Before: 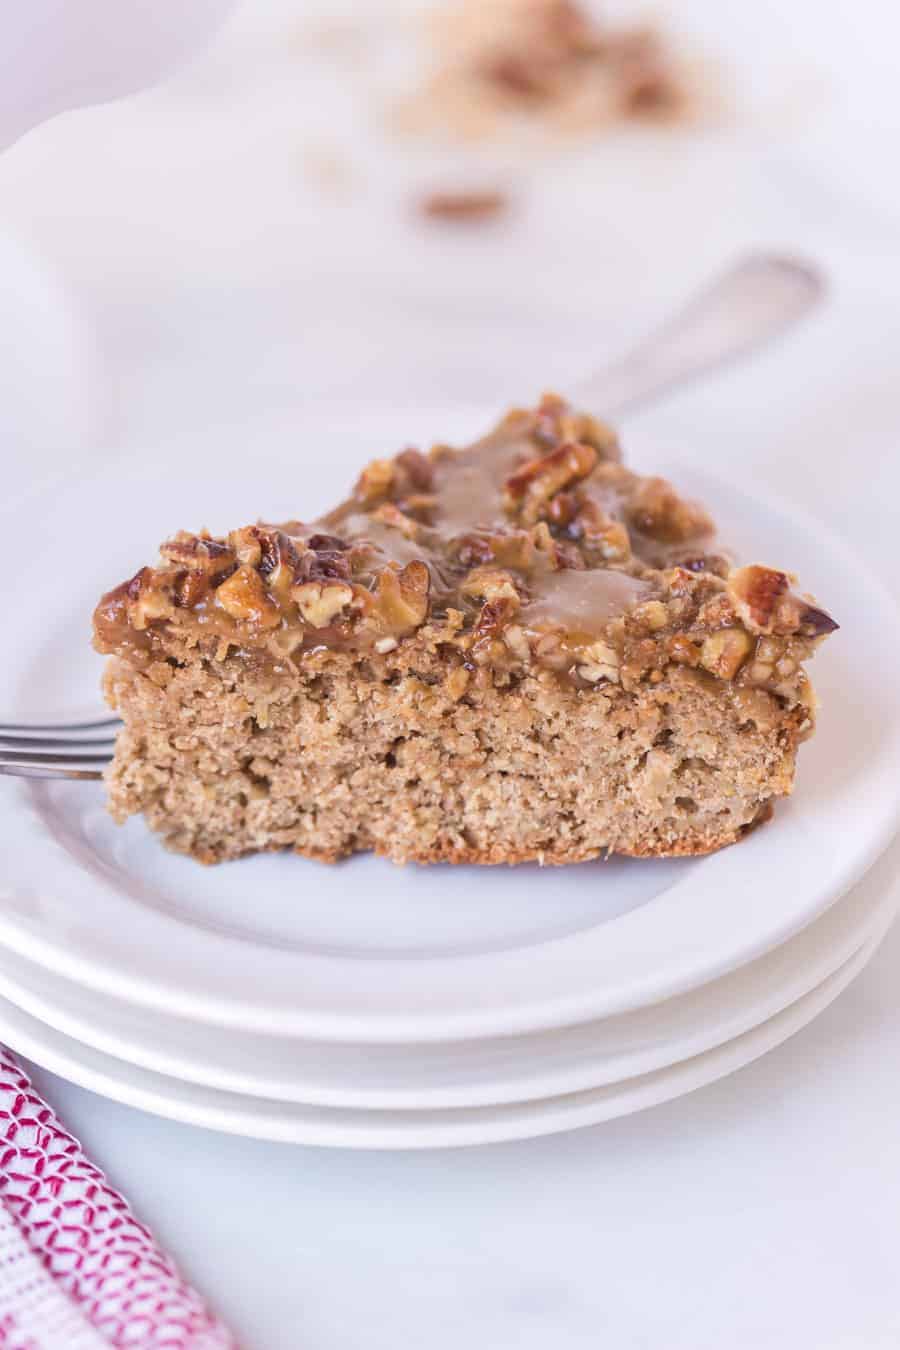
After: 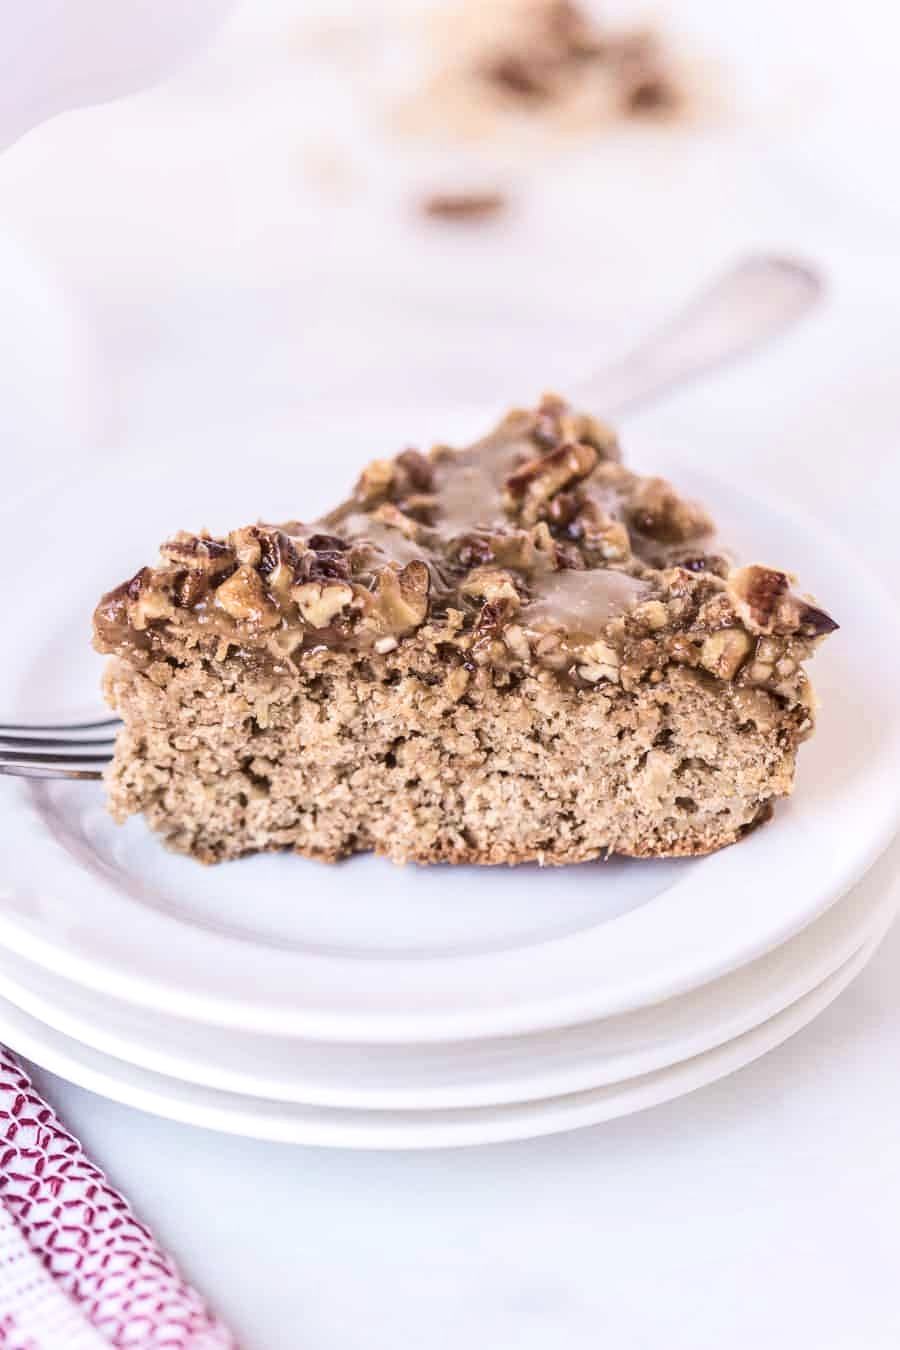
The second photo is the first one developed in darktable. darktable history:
local contrast: on, module defaults
velvia: on, module defaults
contrast brightness saturation: contrast 0.252, saturation -0.305
exposure: compensate exposure bias true, compensate highlight preservation false
